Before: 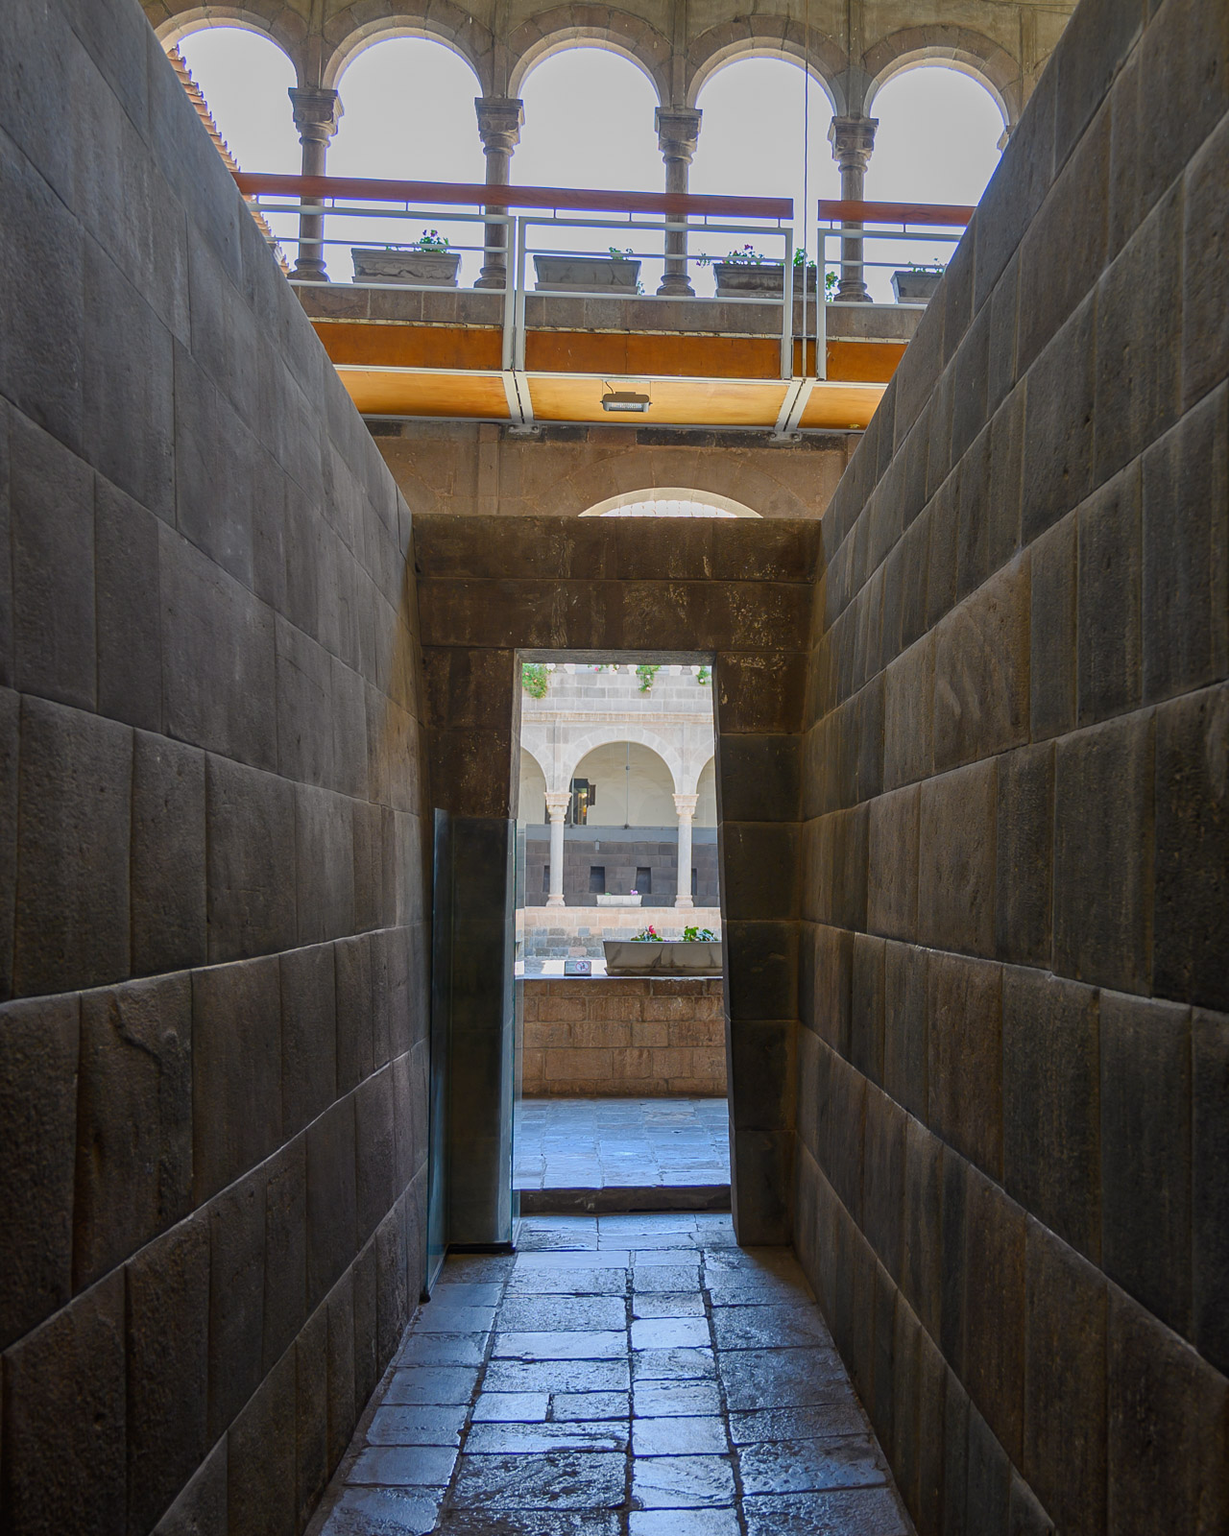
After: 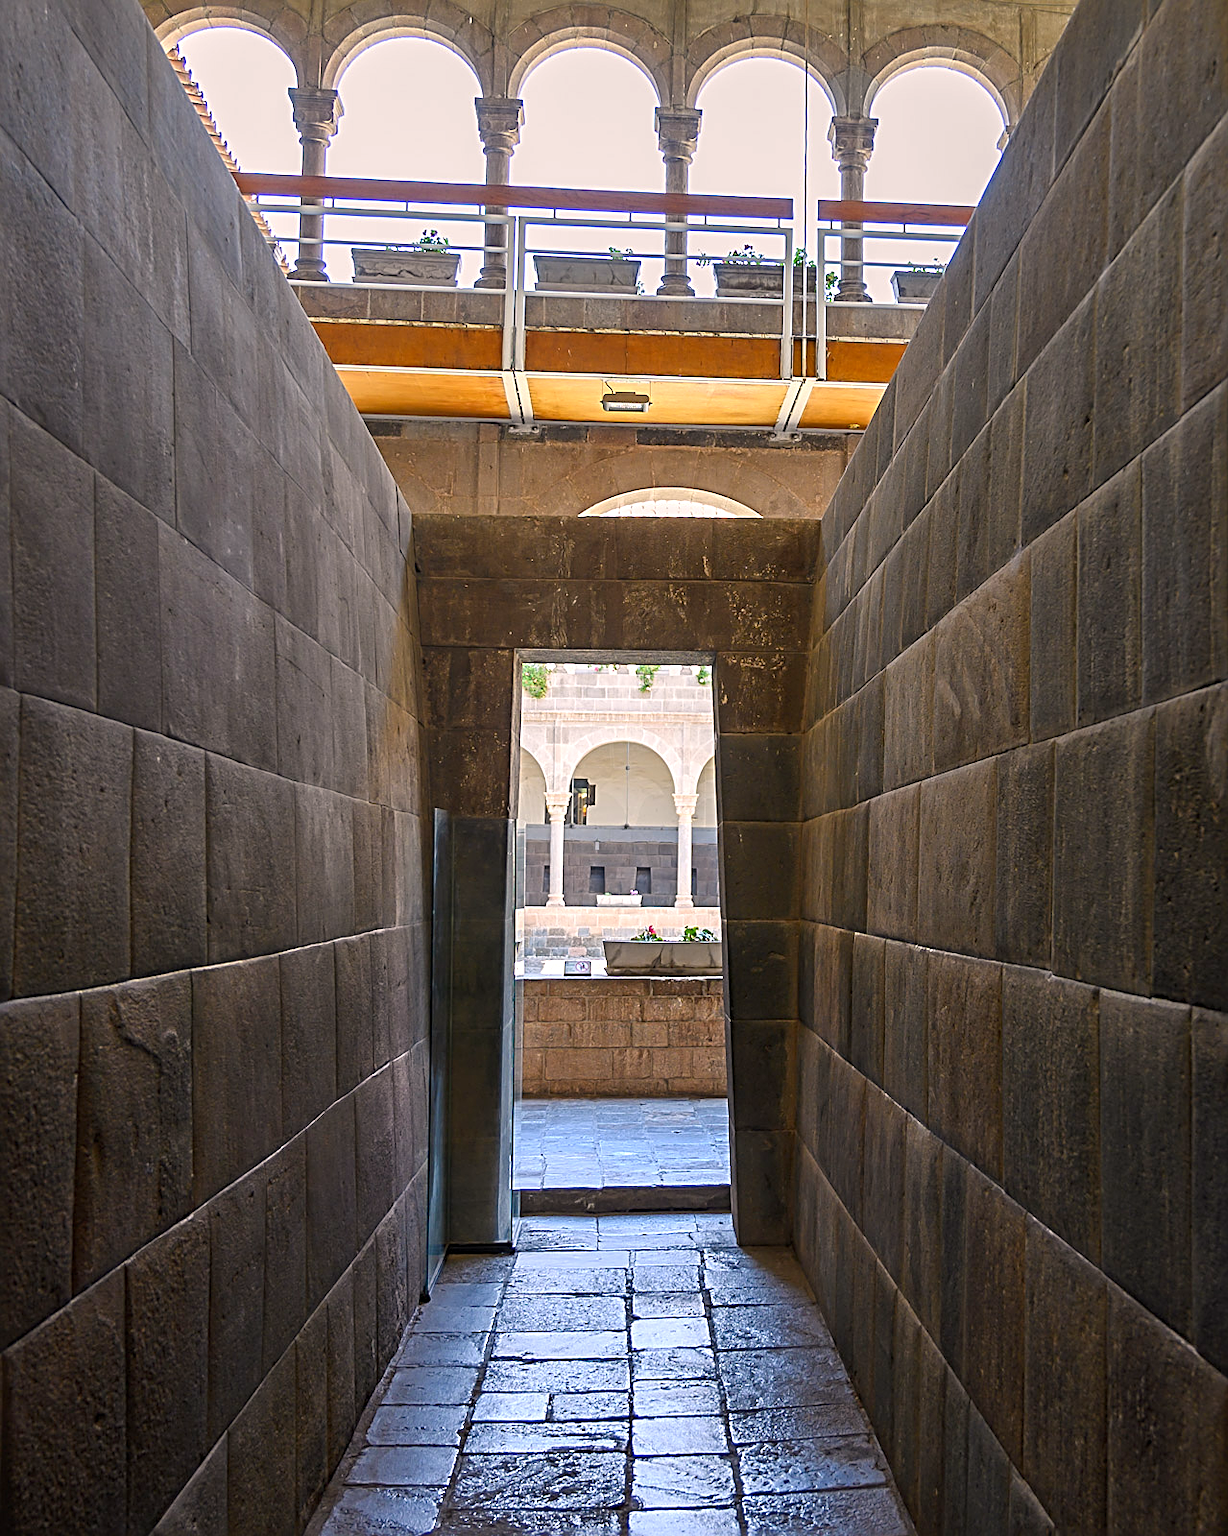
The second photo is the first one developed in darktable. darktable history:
sharpen: radius 3.025, amount 0.757
color correction: highlights a* 5.81, highlights b* 4.84
exposure: exposure 0.559 EV, compensate highlight preservation false
